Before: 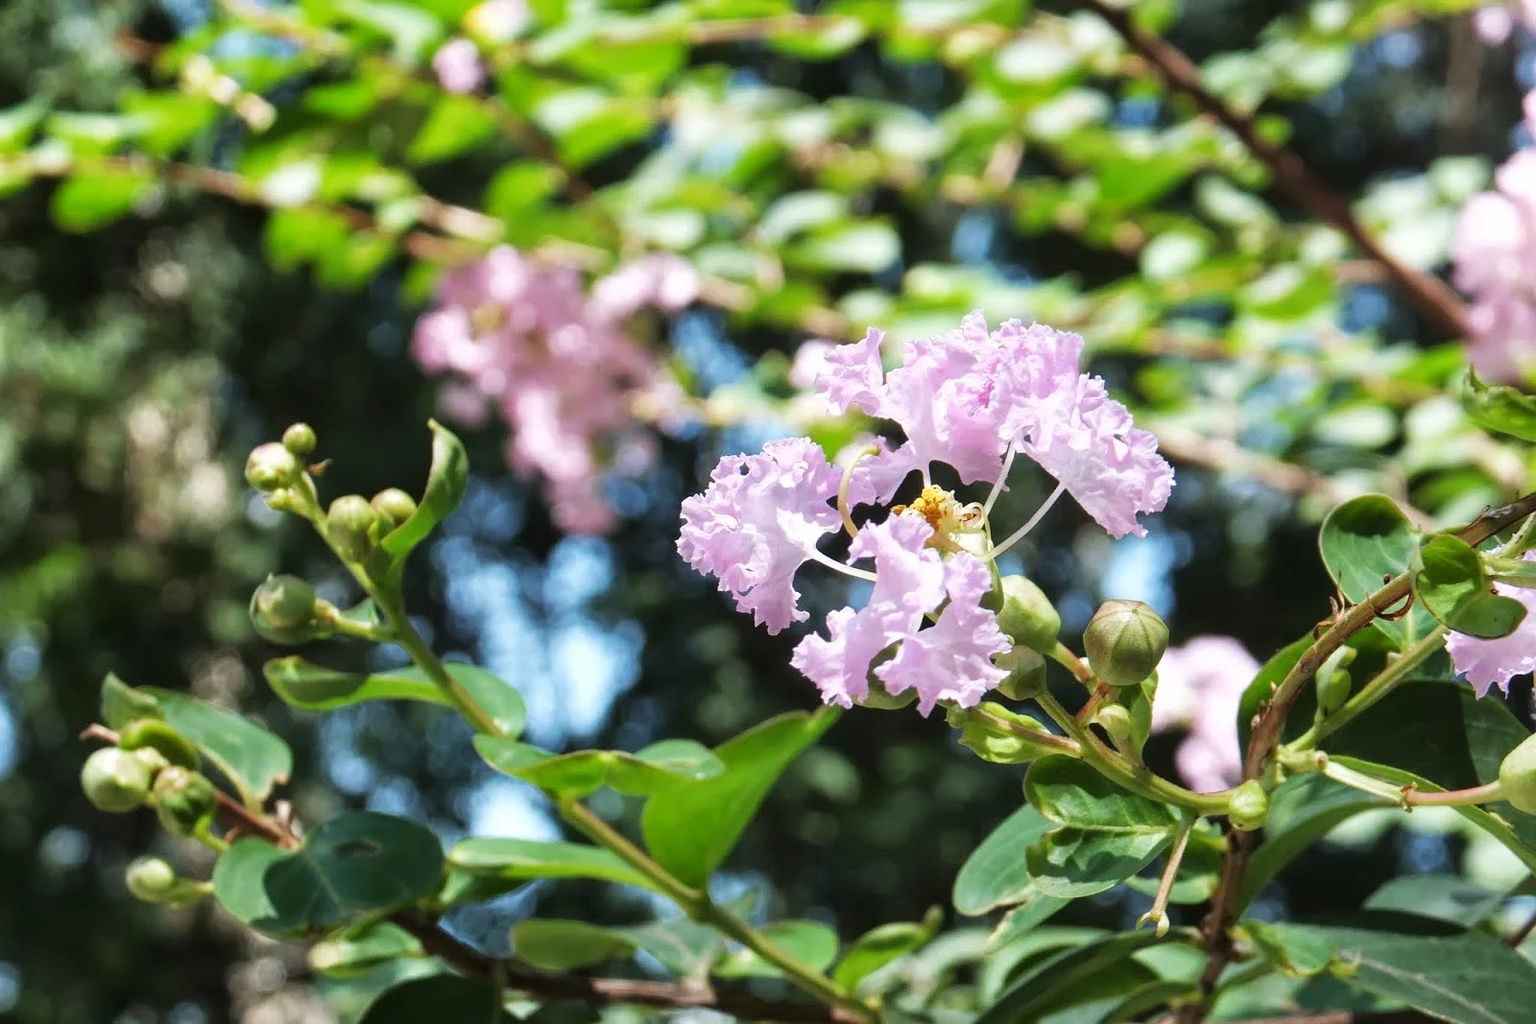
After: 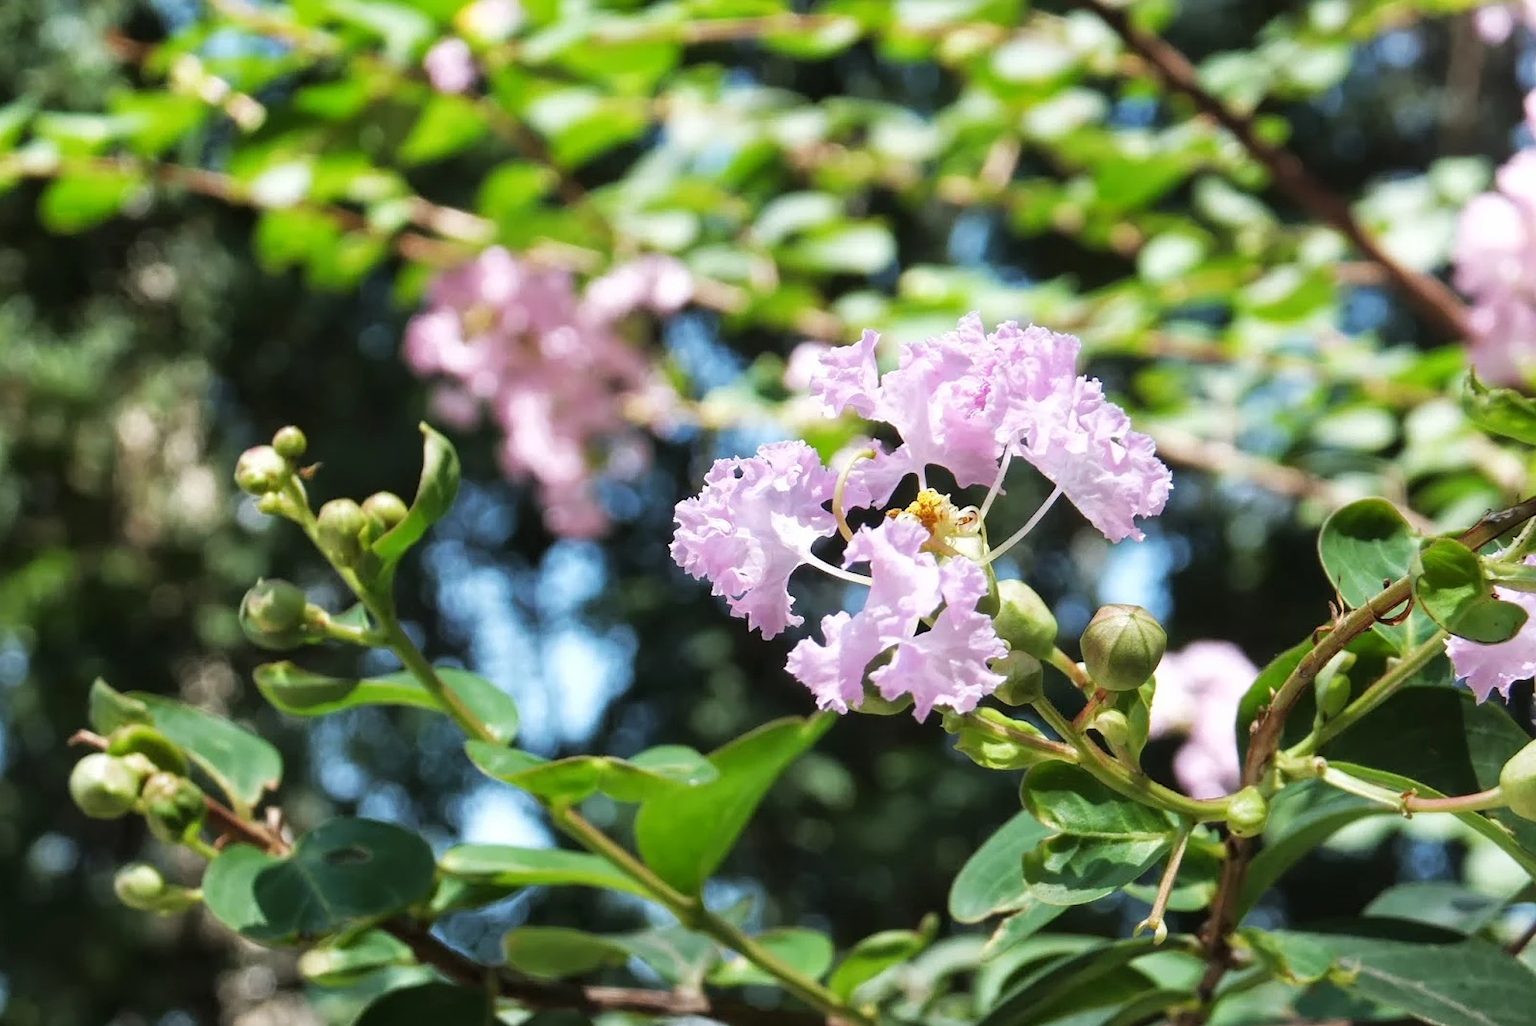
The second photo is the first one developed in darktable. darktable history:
crop and rotate: left 0.822%, top 0.168%, bottom 0.414%
